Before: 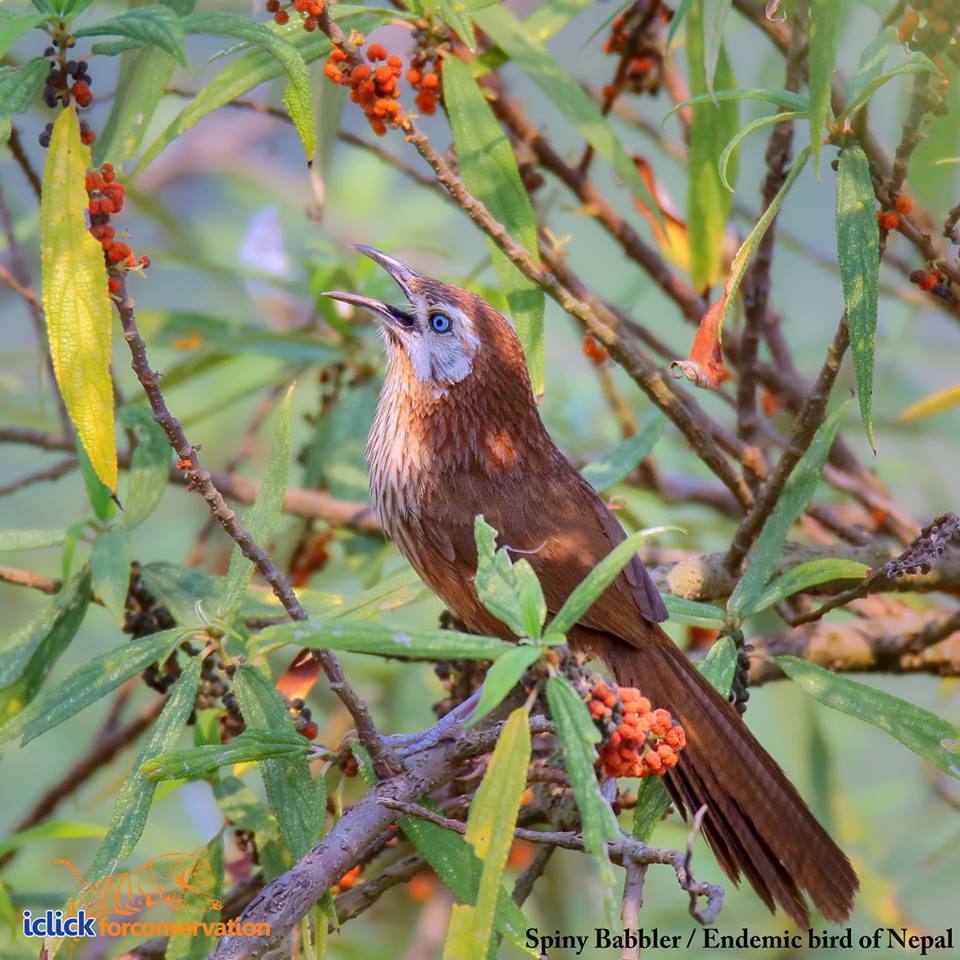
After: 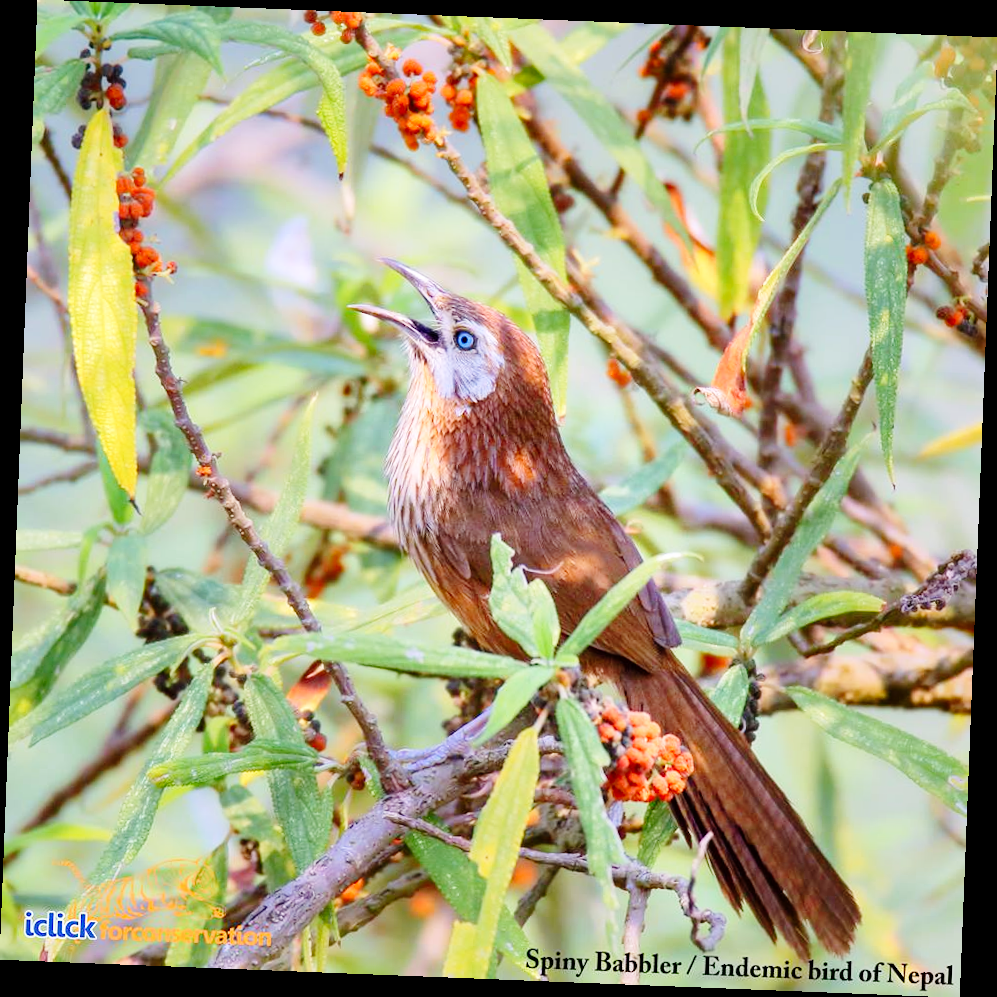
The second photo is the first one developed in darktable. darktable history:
base curve: curves: ch0 [(0, 0) (0.008, 0.007) (0.022, 0.029) (0.048, 0.089) (0.092, 0.197) (0.191, 0.399) (0.275, 0.534) (0.357, 0.65) (0.477, 0.78) (0.542, 0.833) (0.799, 0.973) (1, 1)], preserve colors none
rotate and perspective: rotation 2.27°, automatic cropping off
